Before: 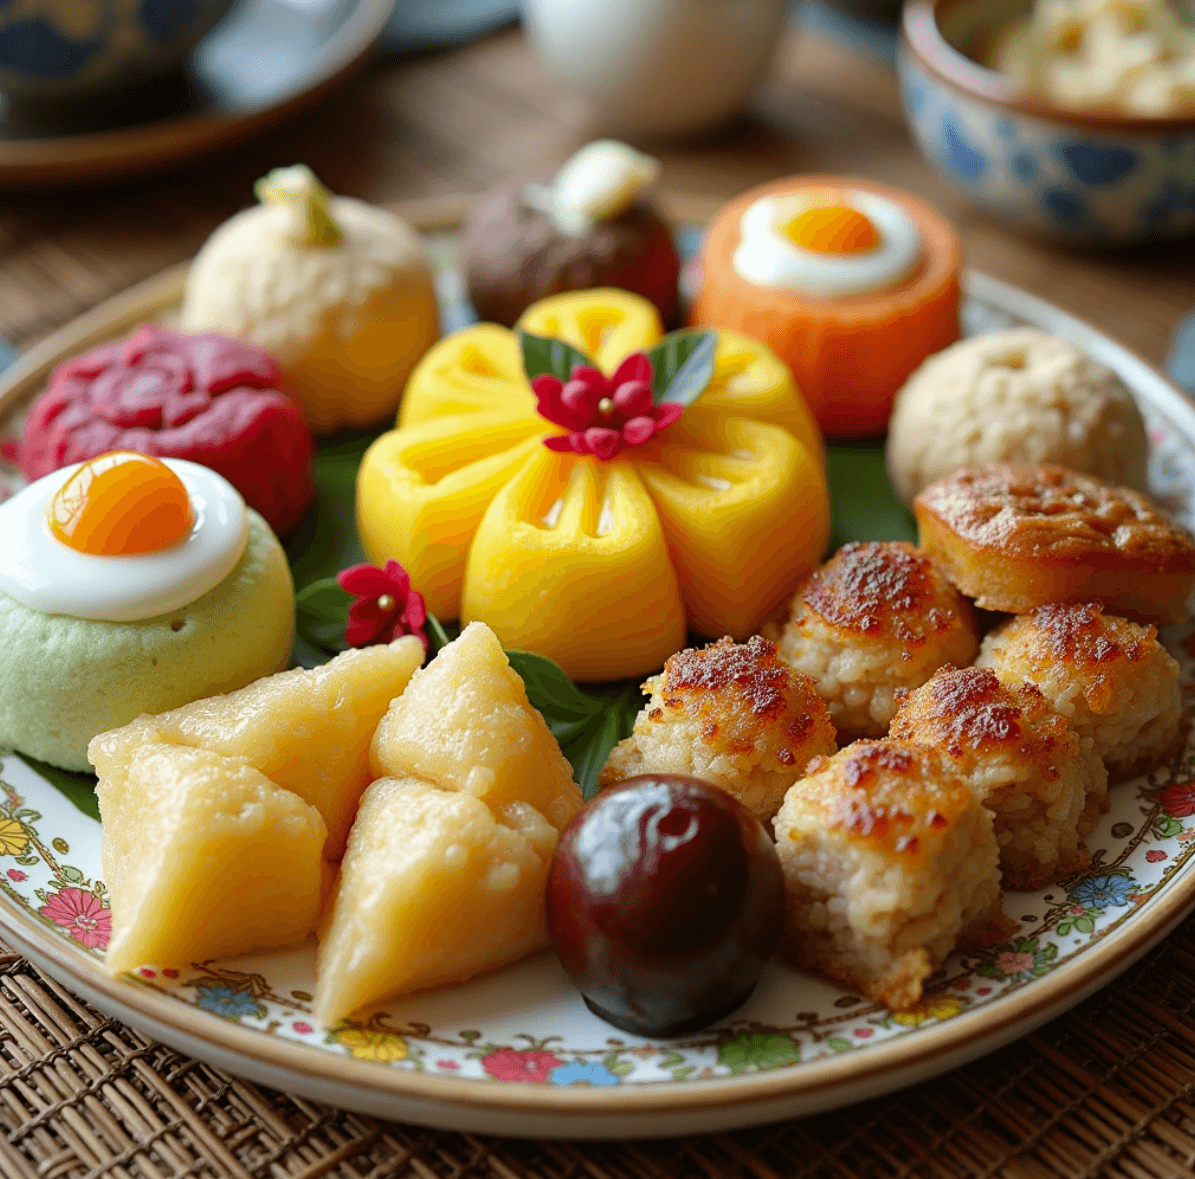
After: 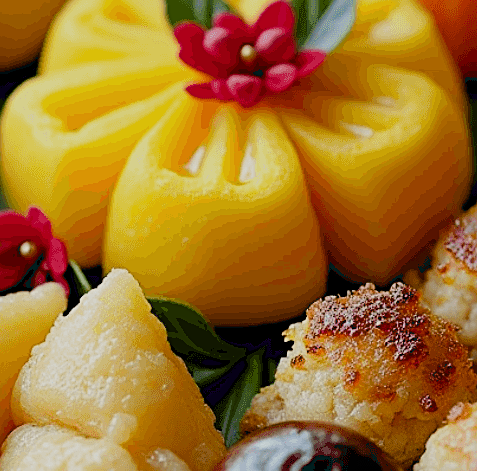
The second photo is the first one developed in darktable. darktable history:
exposure: black level correction 0.016, exposure -0.009 EV, compensate highlight preservation false
crop: left 30%, top 30%, right 30%, bottom 30%
filmic rgb: black relative exposure -7.65 EV, white relative exposure 4.56 EV, hardness 3.61
sharpen: on, module defaults
shadows and highlights: radius 334.93, shadows 63.48, highlights 6.06, compress 87.7%, highlights color adjustment 39.73%, soften with gaussian
contrast brightness saturation: contrast 0.07
